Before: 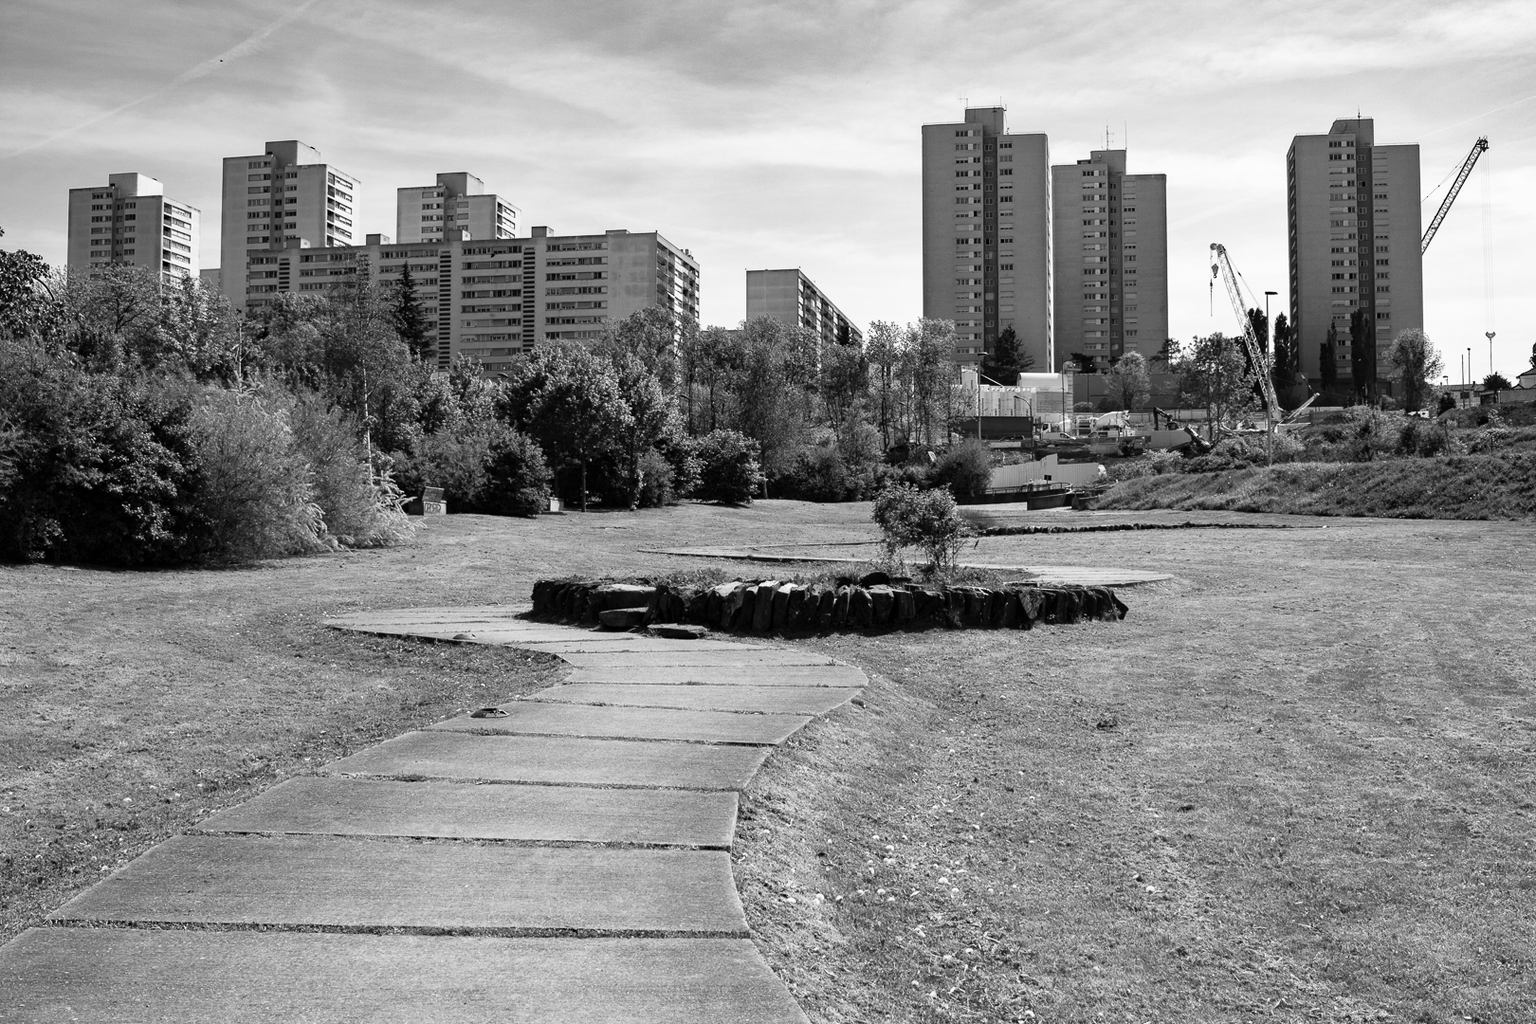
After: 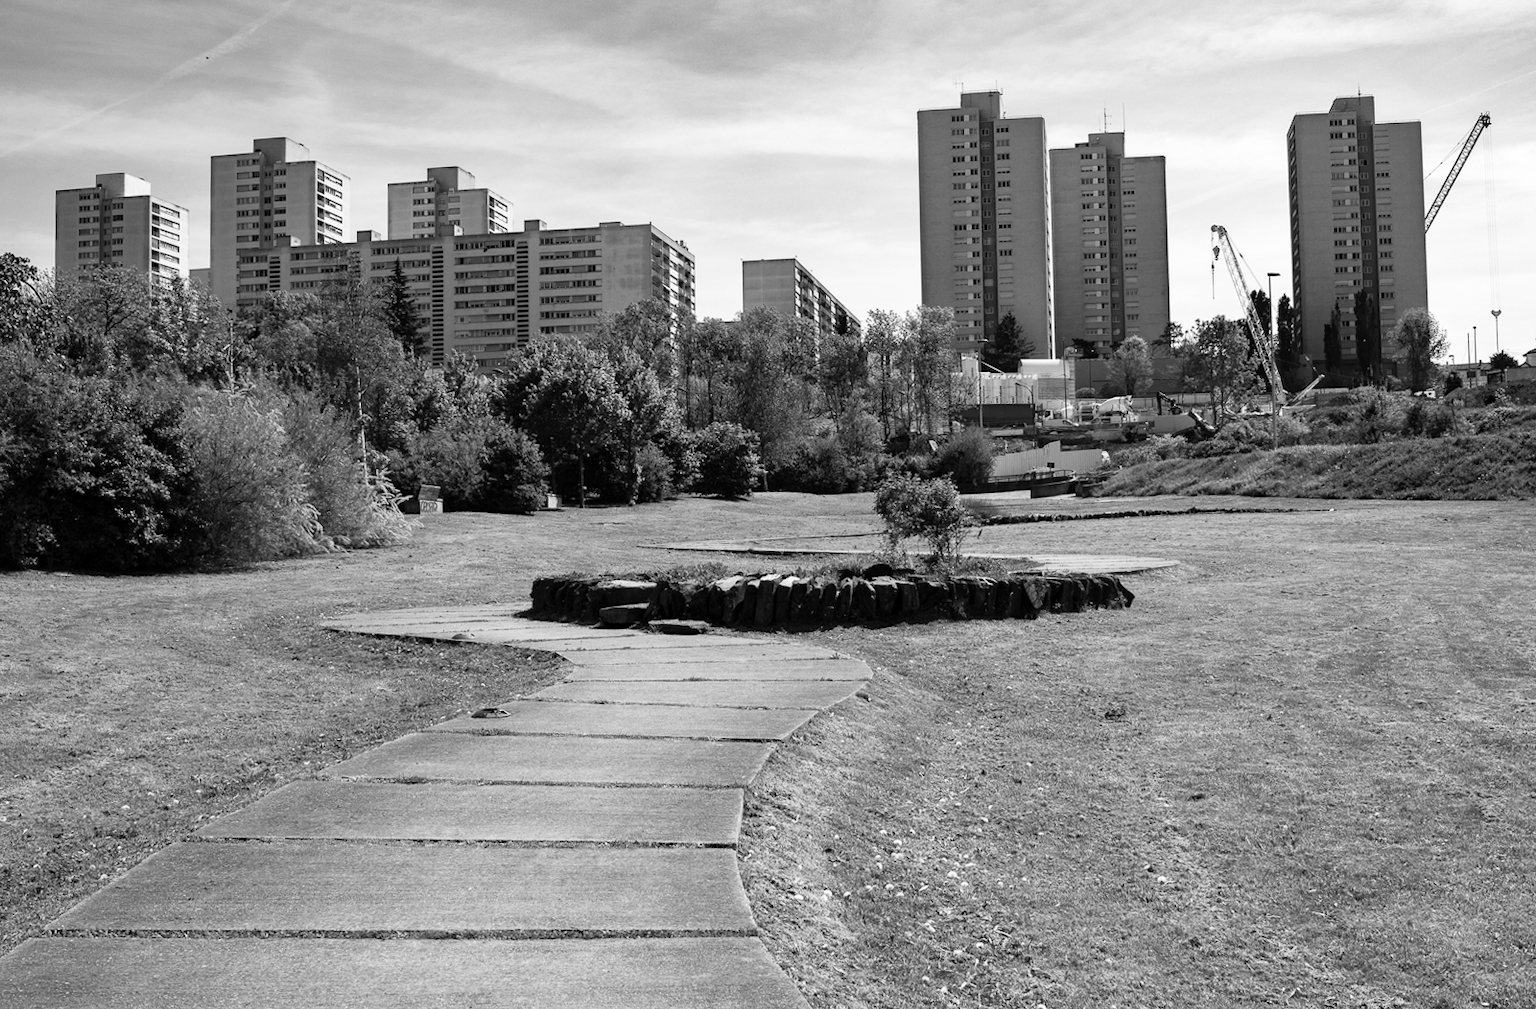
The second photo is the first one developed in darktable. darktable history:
exposure: exposure 0.02 EV, compensate highlight preservation false
rotate and perspective: rotation -1°, crop left 0.011, crop right 0.989, crop top 0.025, crop bottom 0.975
